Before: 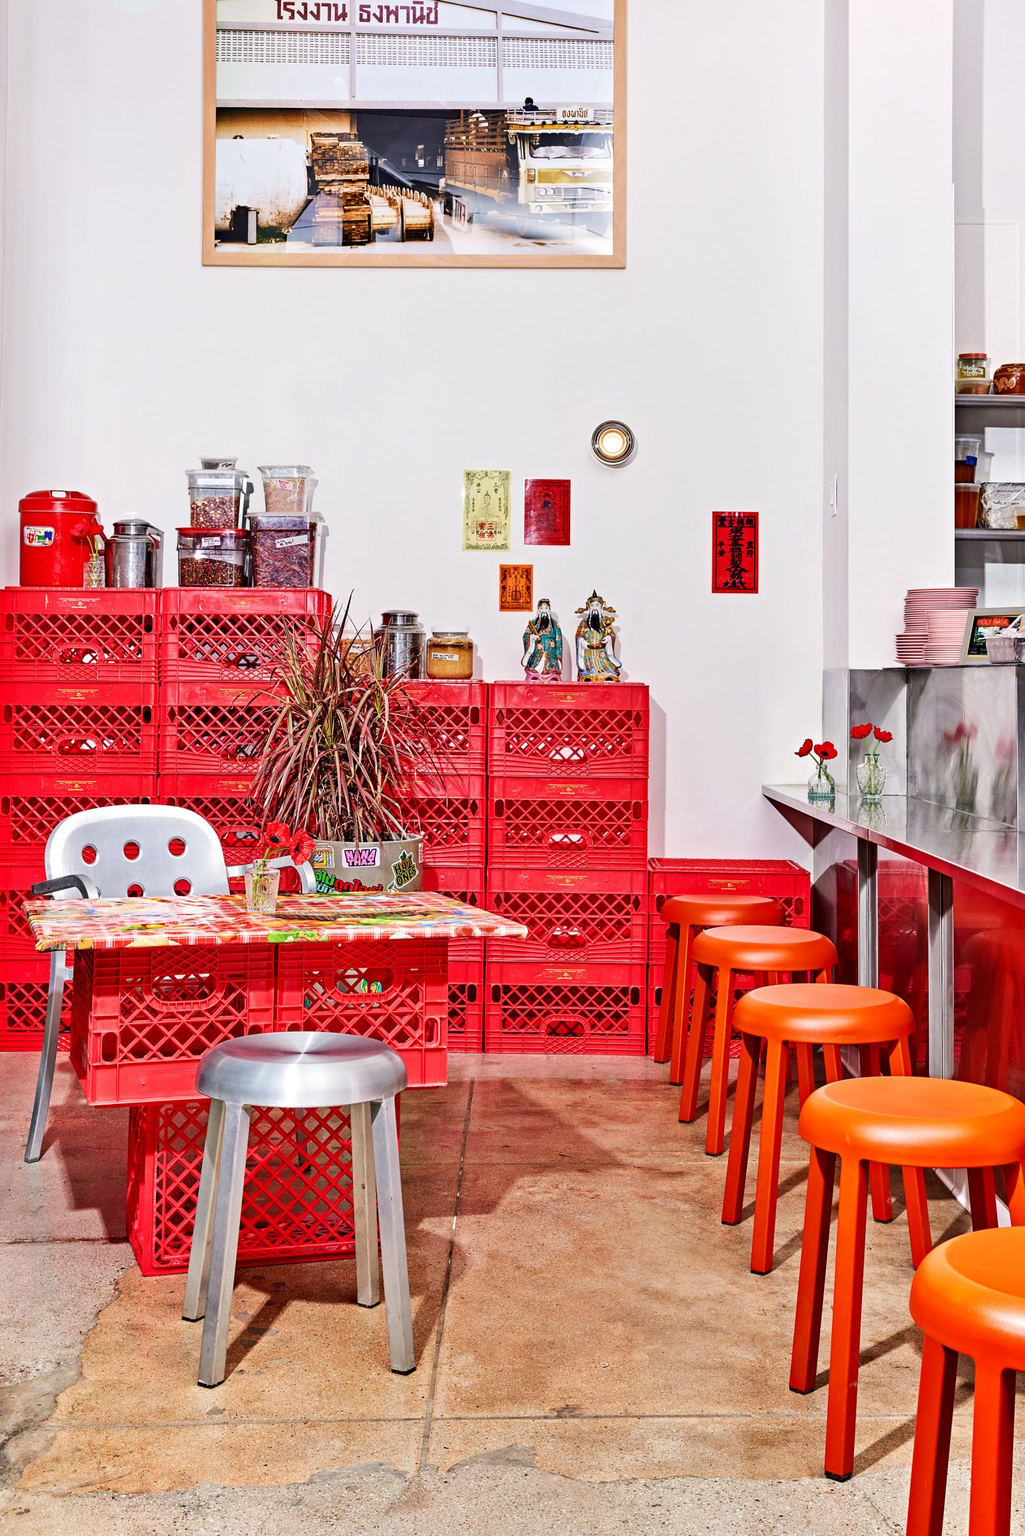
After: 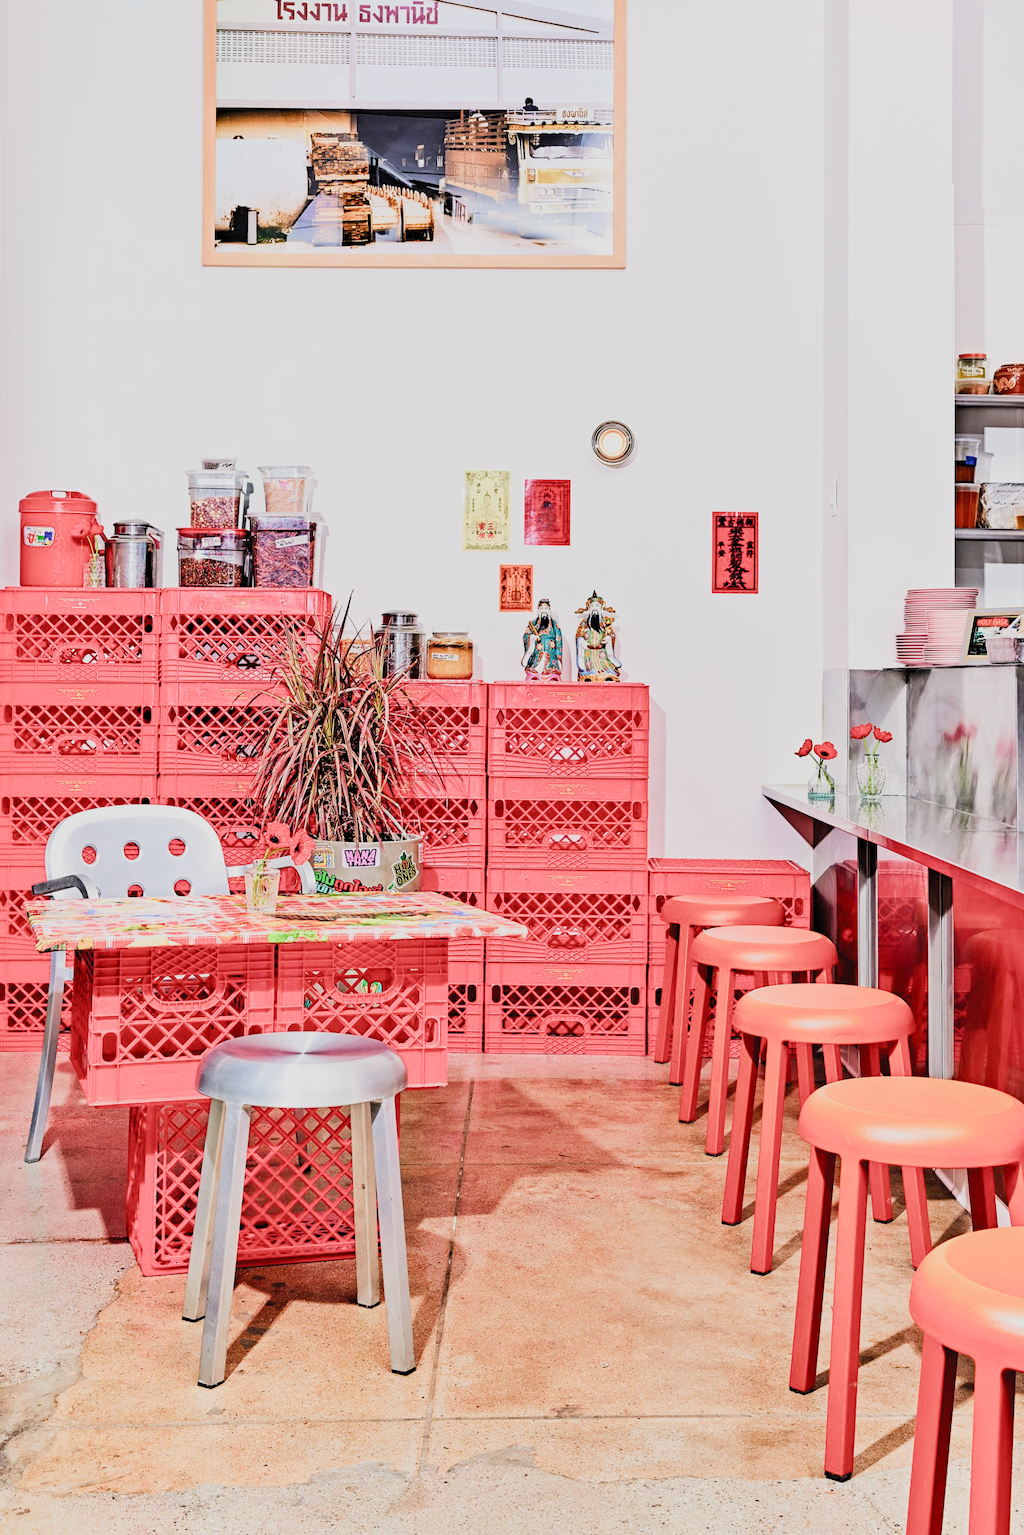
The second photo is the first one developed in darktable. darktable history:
tone equalizer: -8 EV -1.08 EV, -7 EV -0.982 EV, -6 EV -0.836 EV, -5 EV -0.608 EV, -3 EV 0.602 EV, -2 EV 0.871 EV, -1 EV 0.986 EV, +0 EV 1.07 EV
filmic rgb: black relative exposure -7.08 EV, white relative exposure 5.38 EV, threshold 3.01 EV, hardness 3.03, color science v5 (2021), contrast in shadows safe, contrast in highlights safe, enable highlight reconstruction true
exposure: black level correction 0.002, compensate highlight preservation false
